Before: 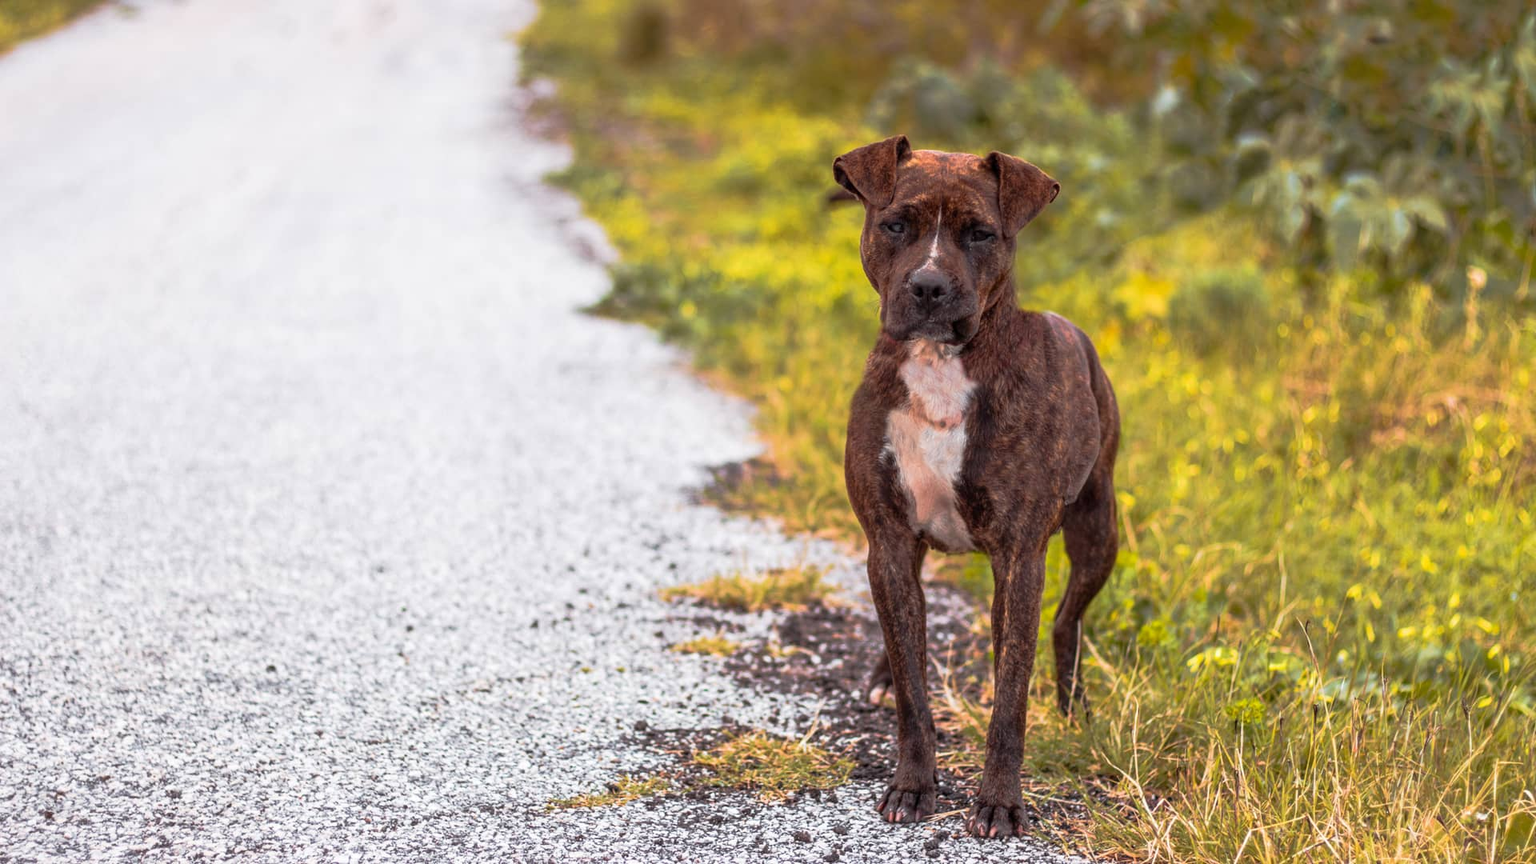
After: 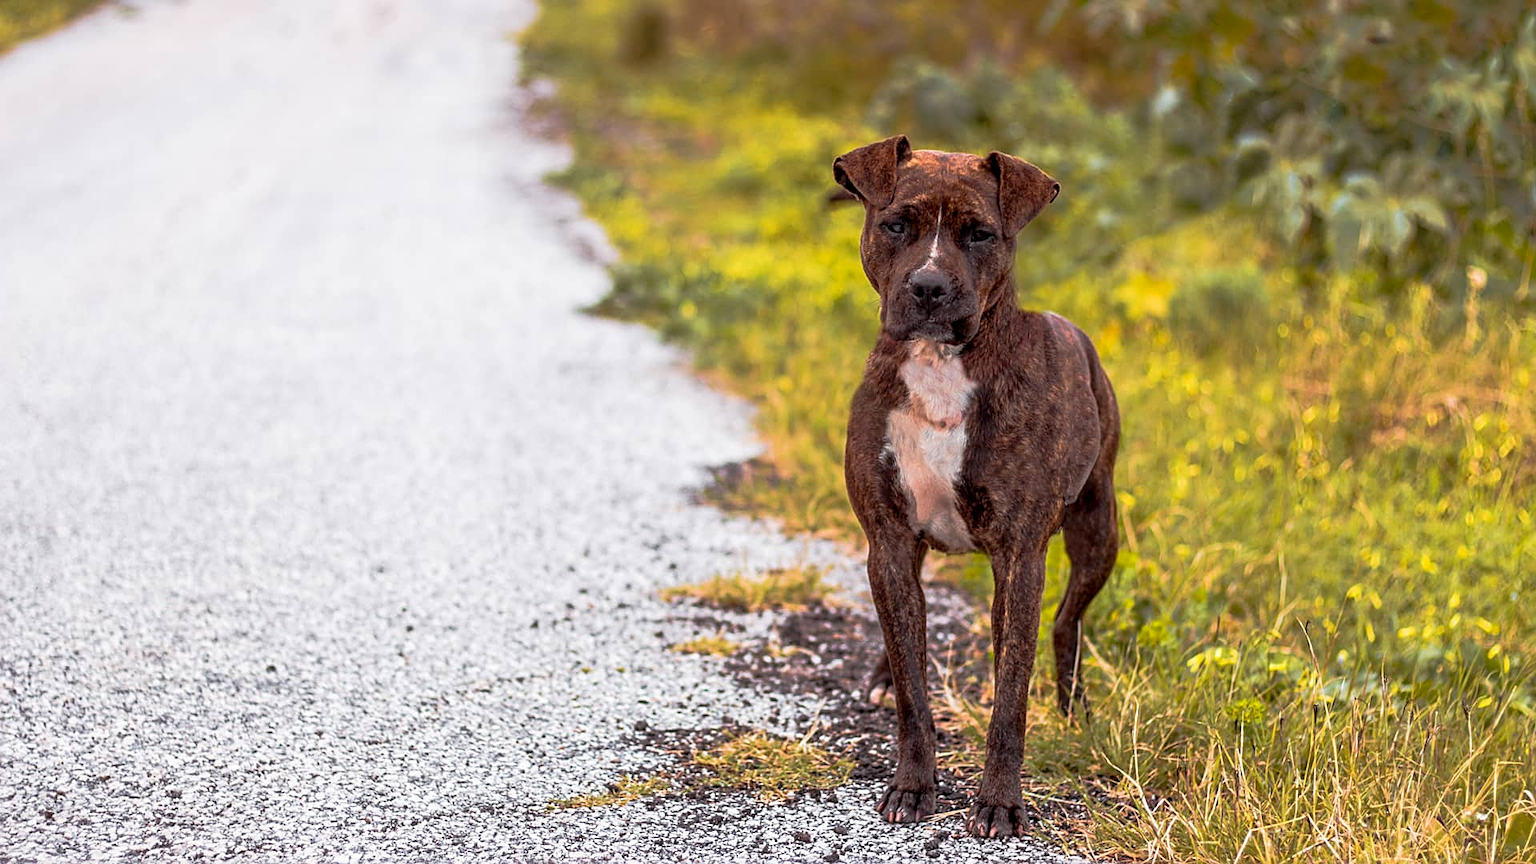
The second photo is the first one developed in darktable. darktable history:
sharpen: on, module defaults
exposure: black level correction 0.005, exposure 0.001 EV, compensate highlight preservation false
